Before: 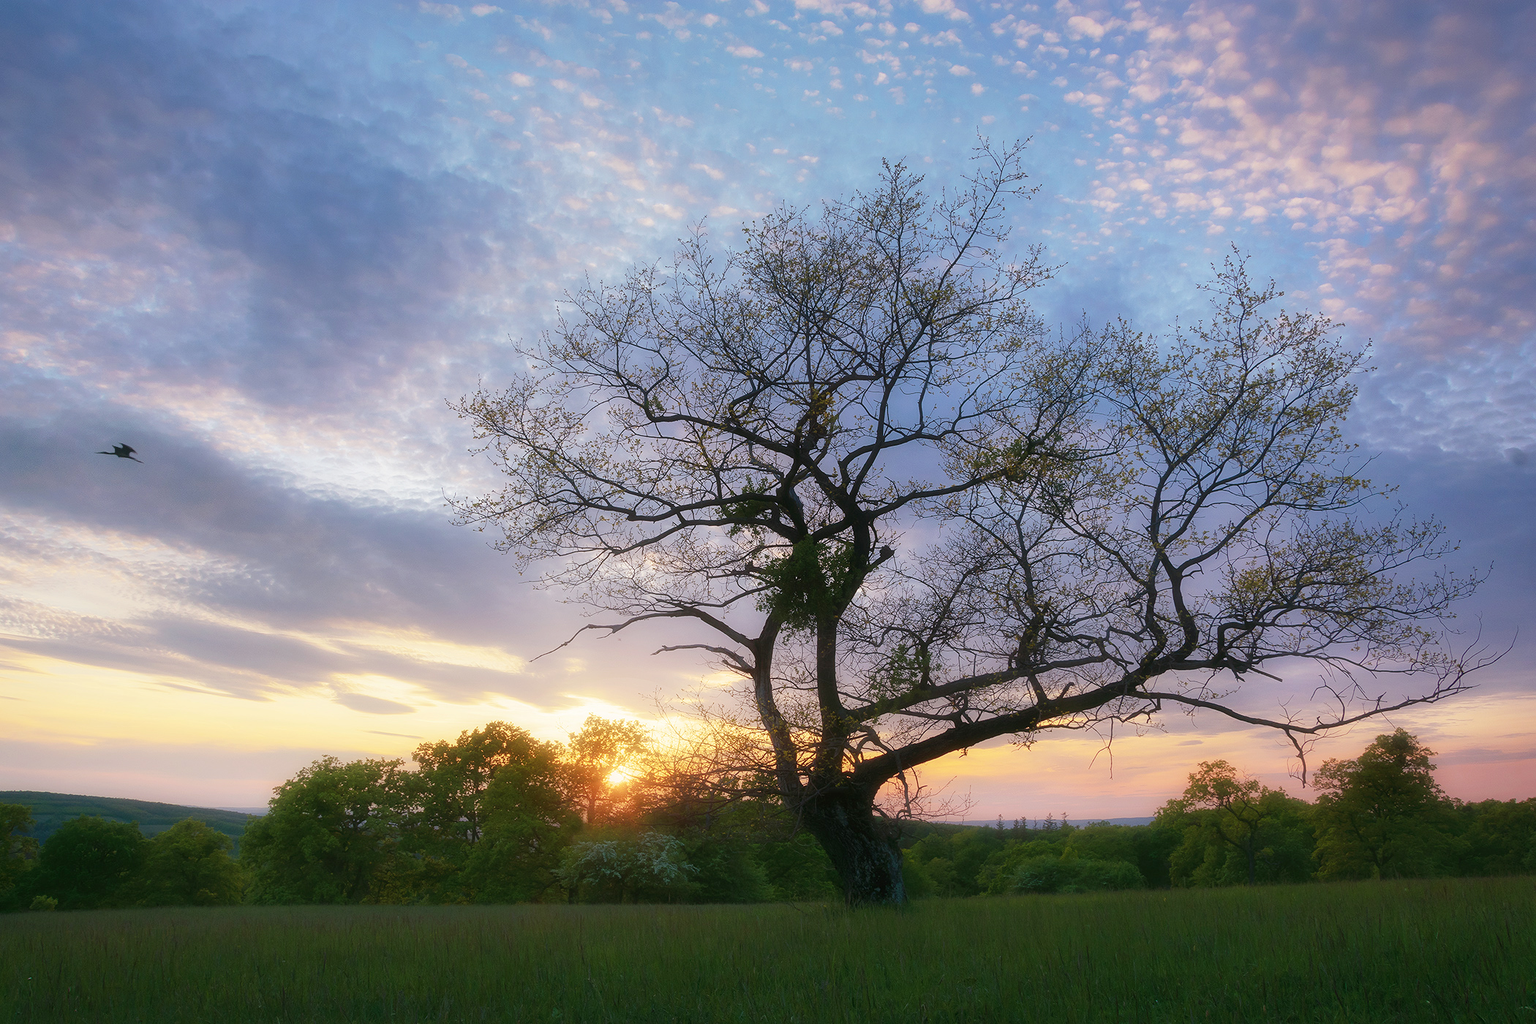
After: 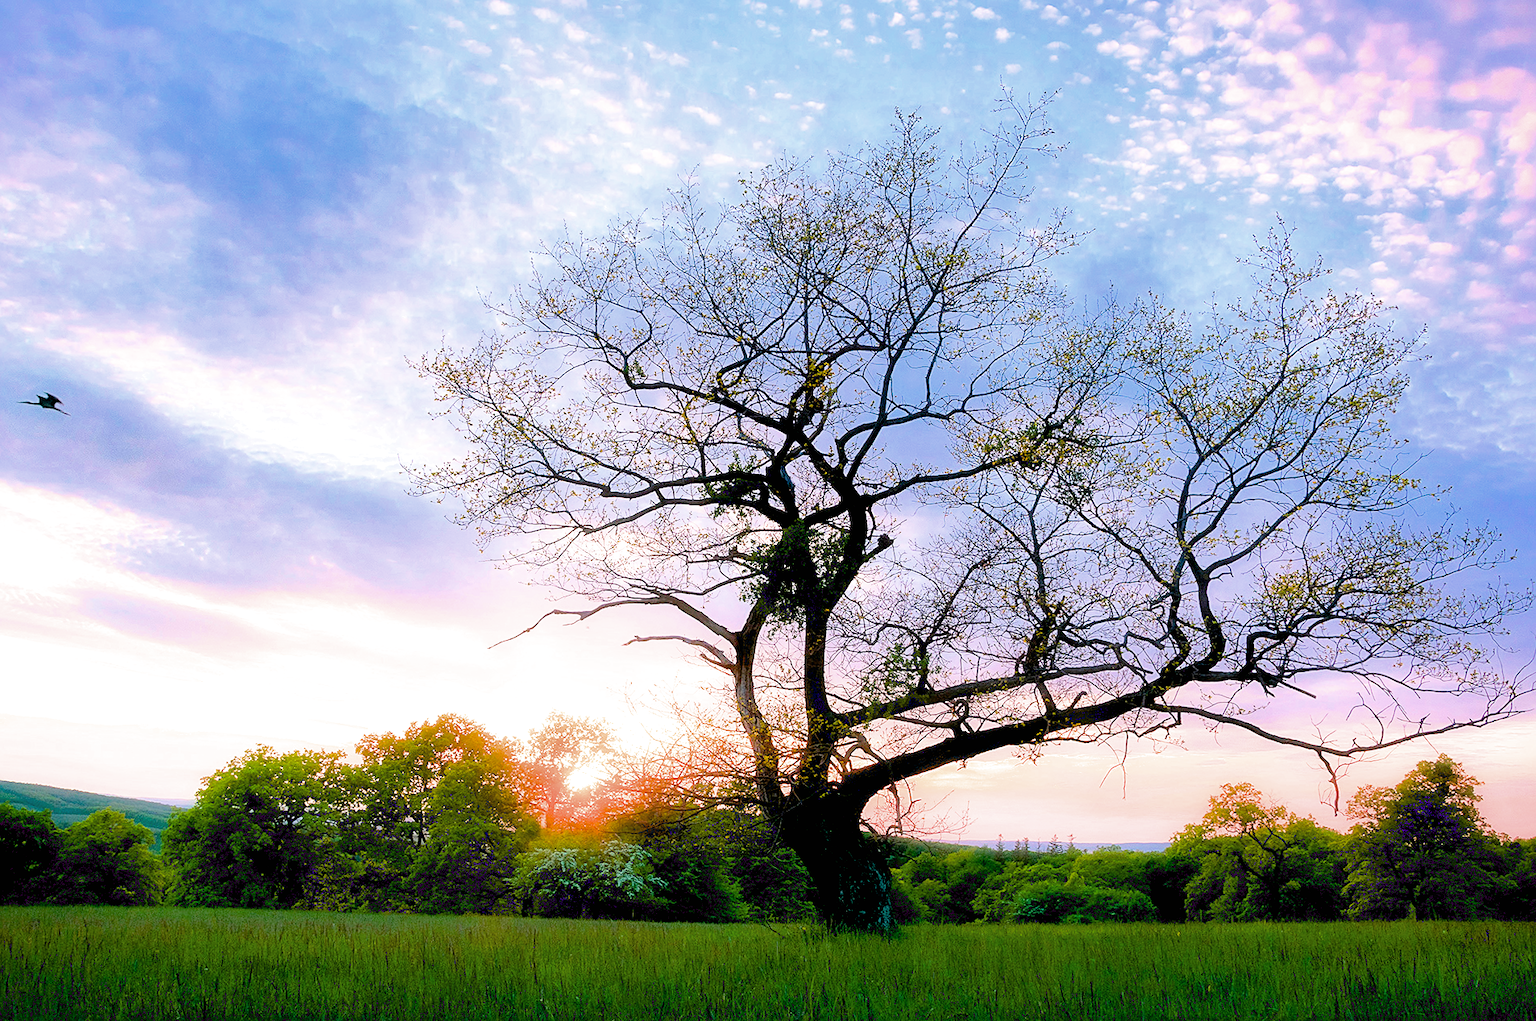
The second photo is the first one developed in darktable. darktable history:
tone equalizer: -8 EV -0.725 EV, -7 EV -0.673 EV, -6 EV -0.611 EV, -5 EV -0.379 EV, -3 EV 0.402 EV, -2 EV 0.6 EV, -1 EV 0.681 EV, +0 EV 0.743 EV, edges refinement/feathering 500, mask exposure compensation -1.57 EV, preserve details no
crop and rotate: angle -1.93°, left 3.115%, top 4.208%, right 1.571%, bottom 0.68%
exposure: black level correction 0.016, exposure 1.793 EV, compensate highlight preservation false
sharpen: on, module defaults
filmic rgb: black relative exposure -7.65 EV, white relative exposure 4.56 EV, hardness 3.61, color science v6 (2022)
shadows and highlights: on, module defaults
